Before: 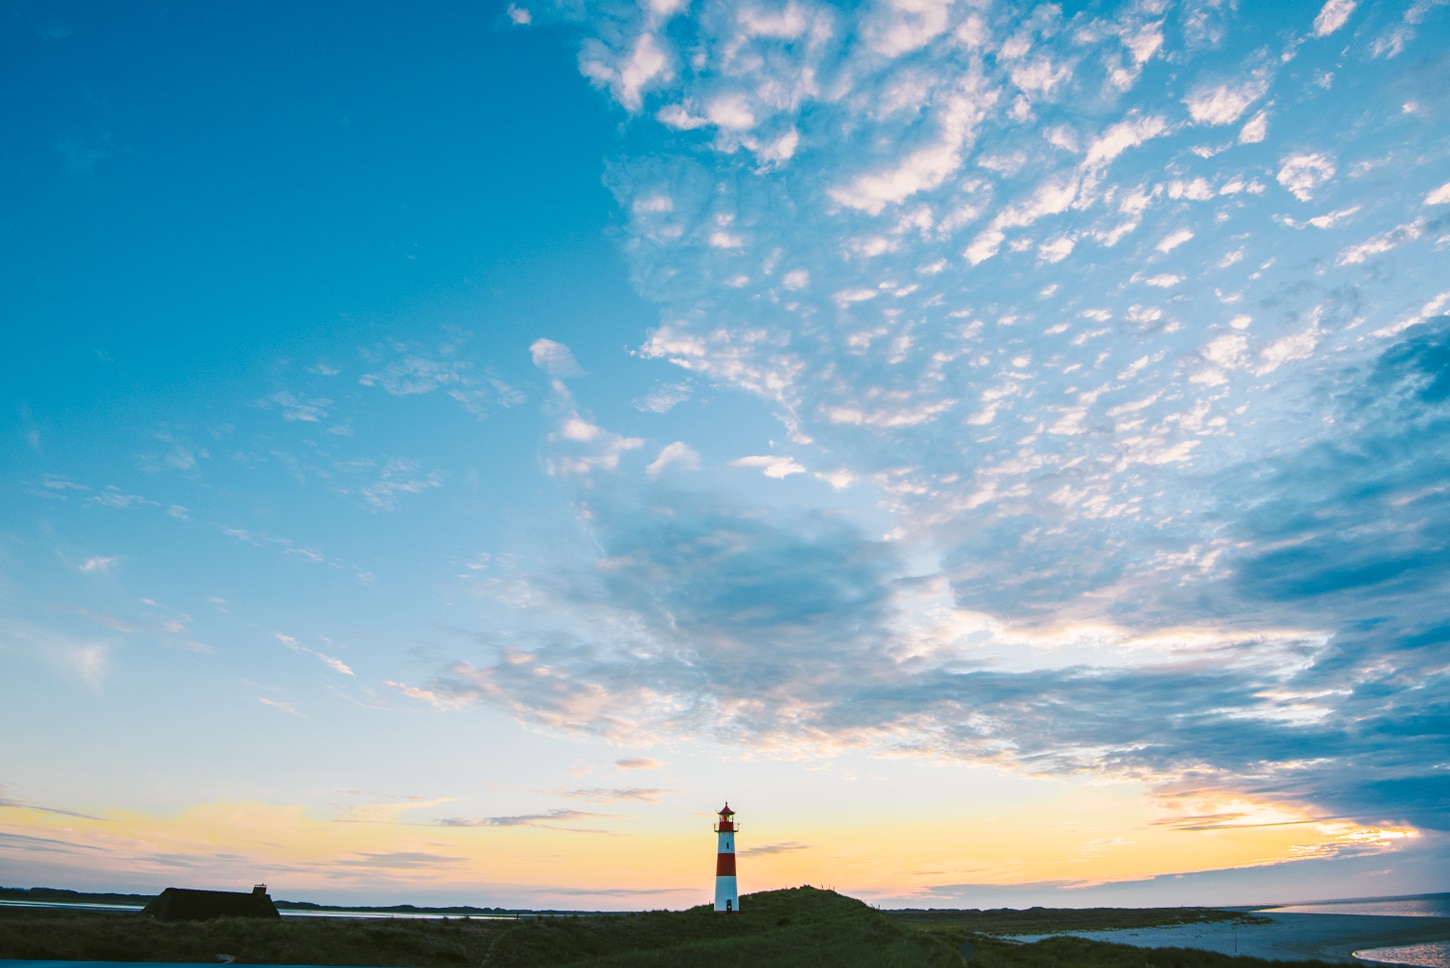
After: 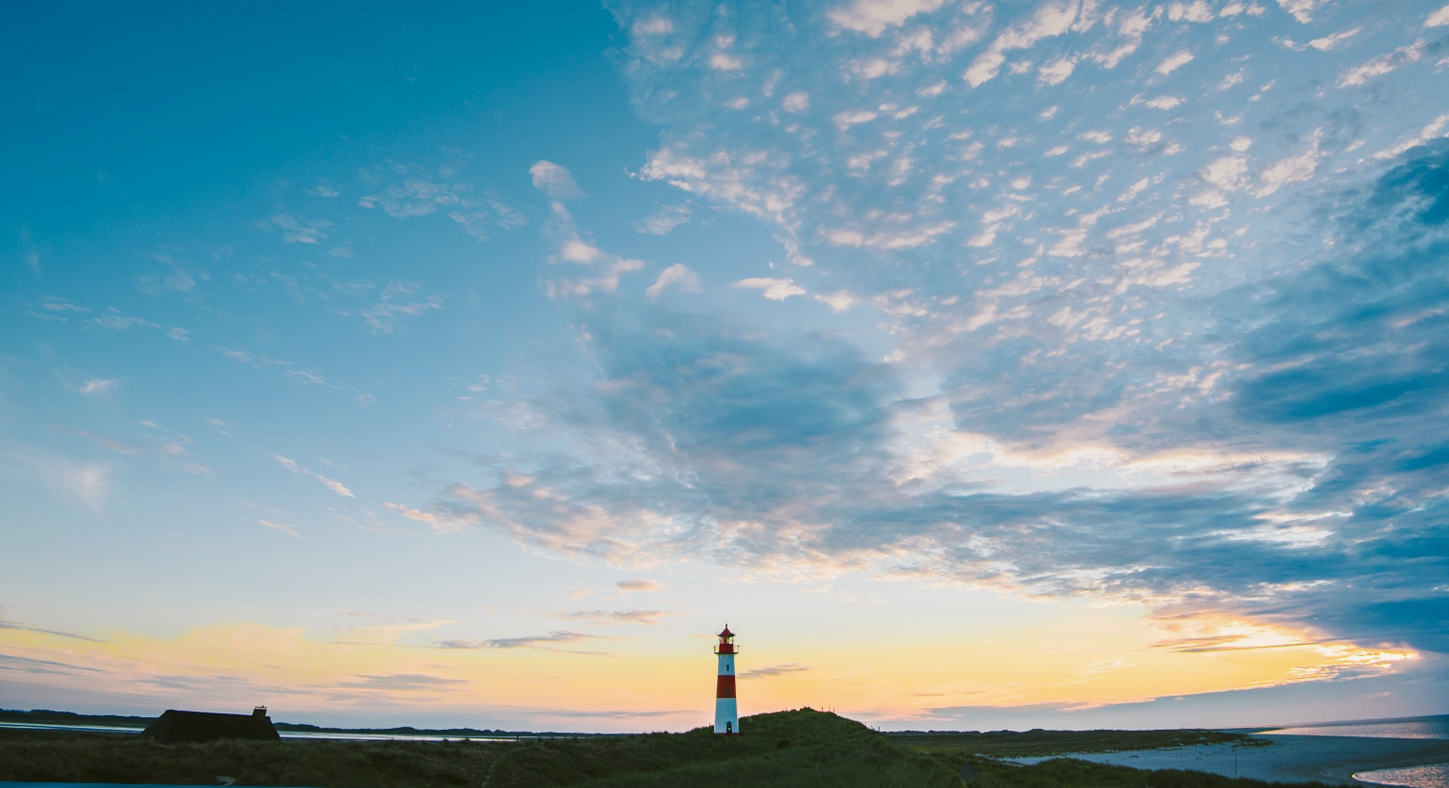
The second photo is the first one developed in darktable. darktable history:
crop and rotate: top 18.507%
graduated density: on, module defaults
